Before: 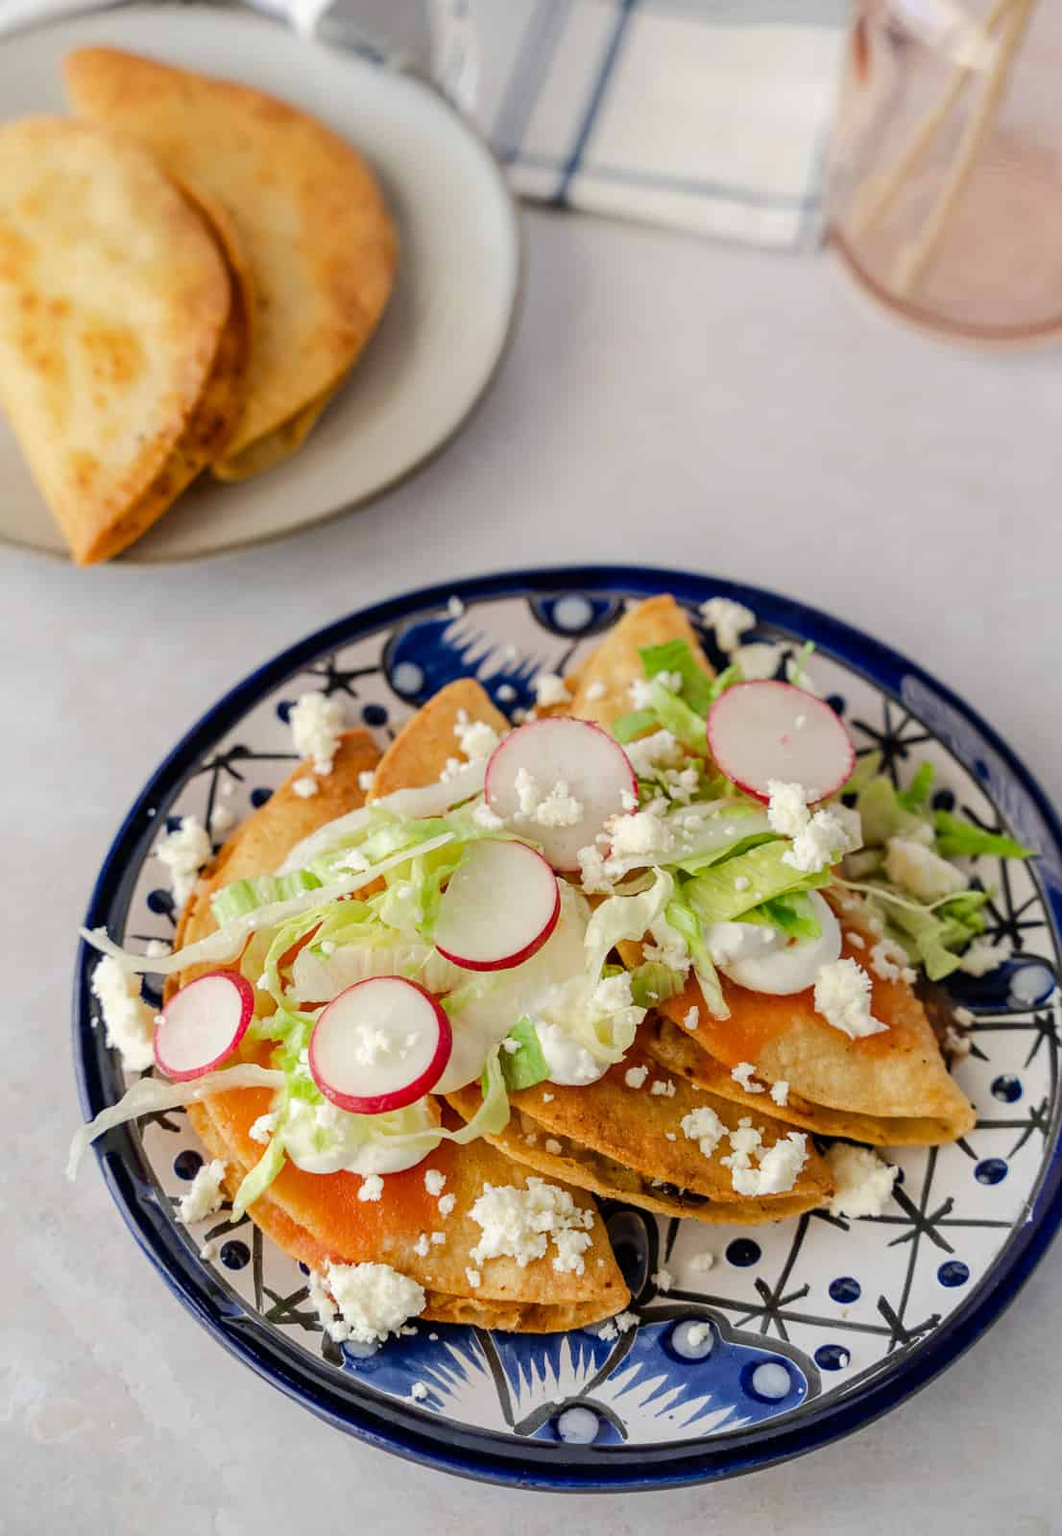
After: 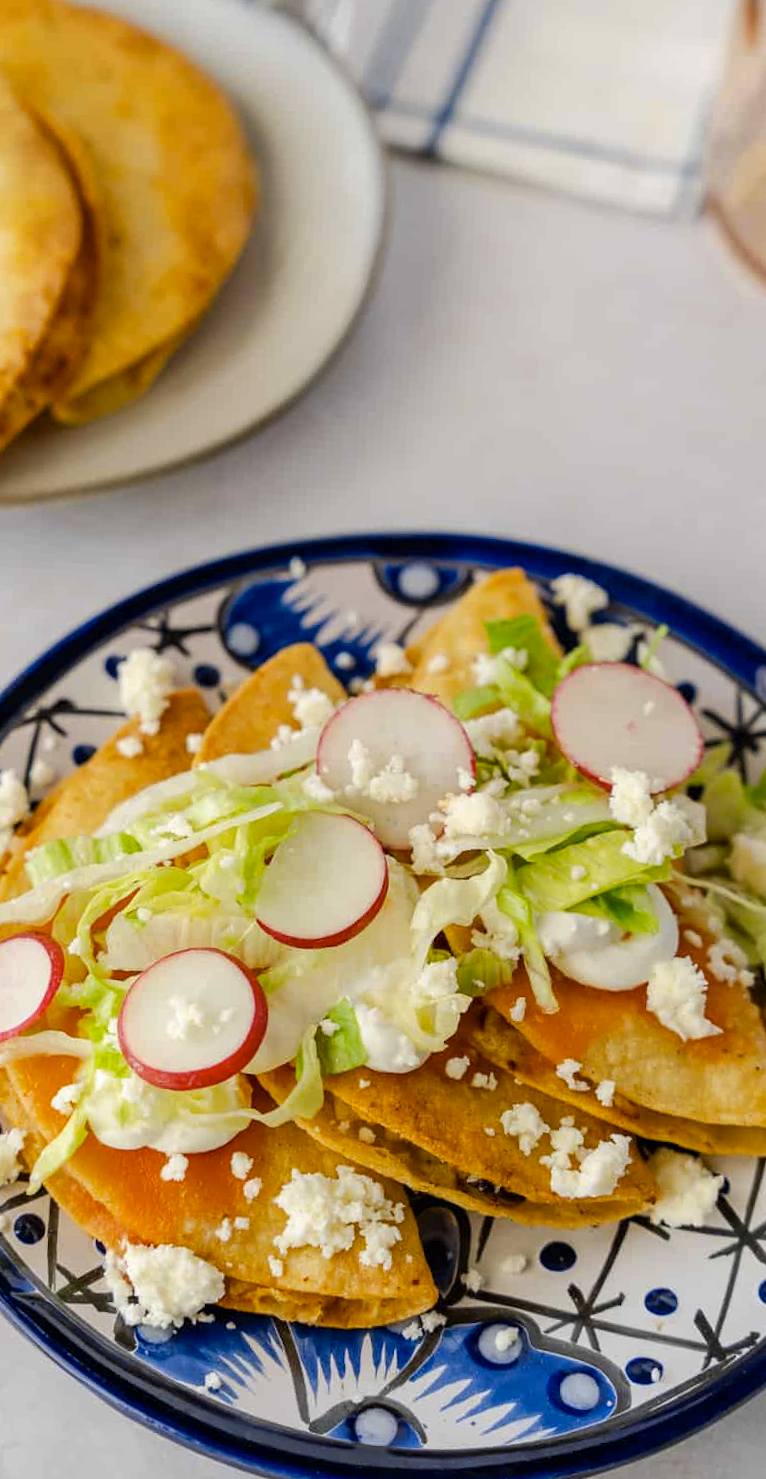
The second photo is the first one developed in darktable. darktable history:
crop and rotate: angle -3.27°, left 14.277%, top 0.028%, right 10.766%, bottom 0.028%
color contrast: green-magenta contrast 0.85, blue-yellow contrast 1.25, unbound 0
